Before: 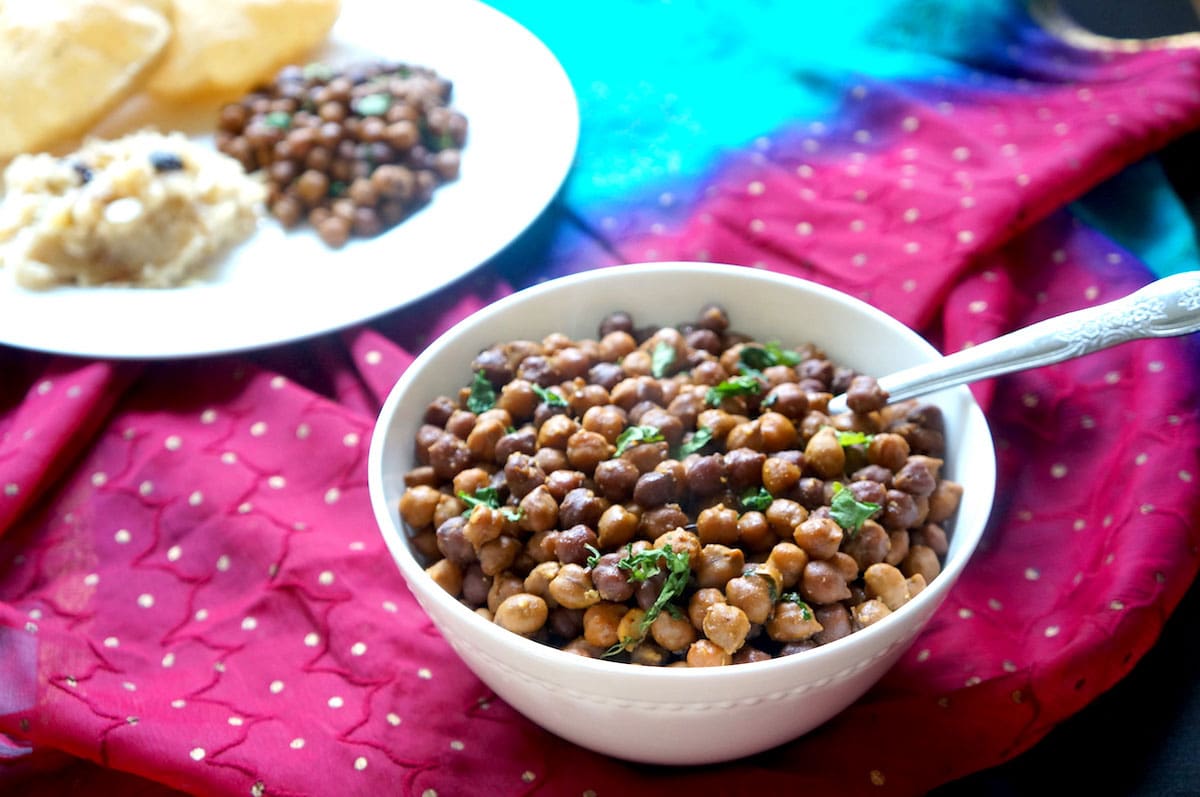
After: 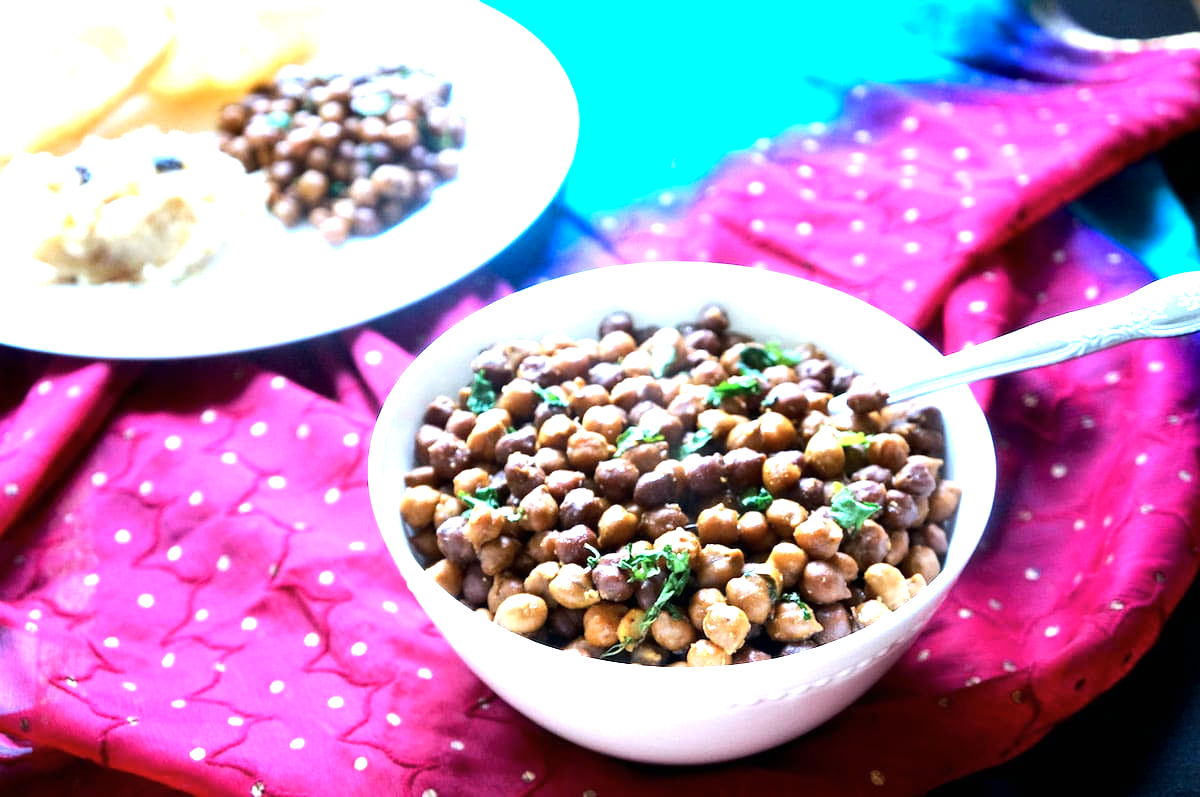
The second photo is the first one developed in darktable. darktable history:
tone equalizer: -8 EV -0.784 EV, -7 EV -0.713 EV, -6 EV -0.604 EV, -5 EV -0.393 EV, -3 EV 0.389 EV, -2 EV 0.6 EV, -1 EV 0.686 EV, +0 EV 0.73 EV, edges refinement/feathering 500, mask exposure compensation -1.57 EV, preserve details no
color calibration: x 0.38, y 0.391, temperature 4077.68 K
exposure: black level correction 0, exposure 0.699 EV, compensate exposure bias true, compensate highlight preservation false
